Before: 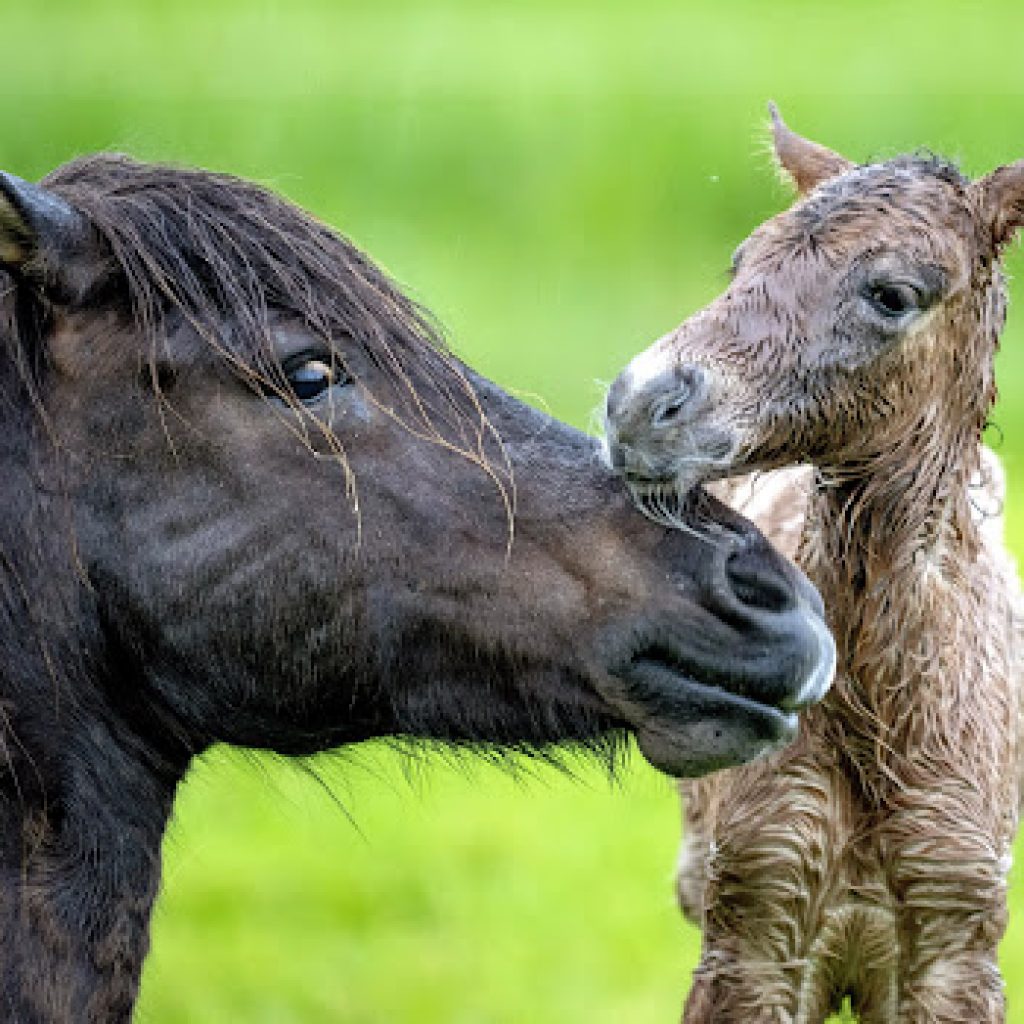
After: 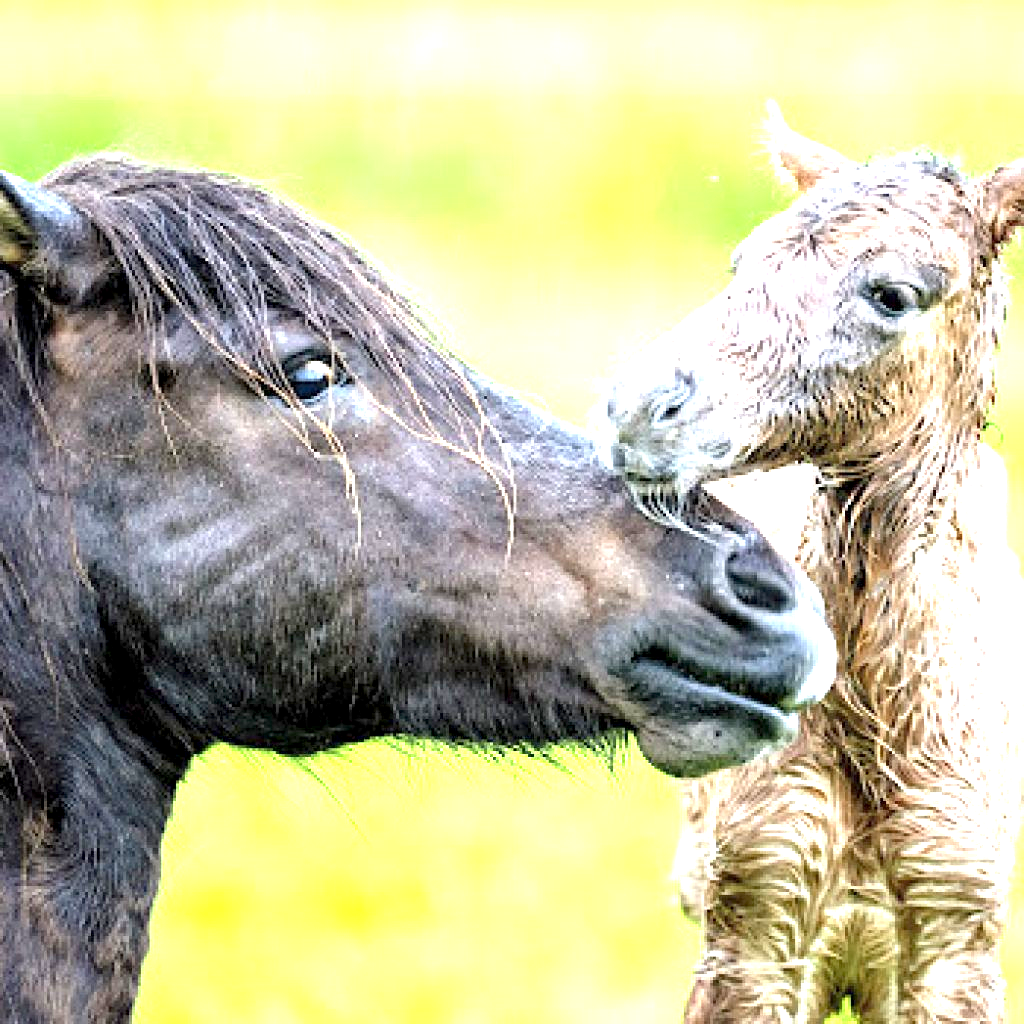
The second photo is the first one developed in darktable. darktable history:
tone equalizer: on, module defaults
exposure: black level correction 0.001, exposure 1.858 EV, compensate highlight preservation false
